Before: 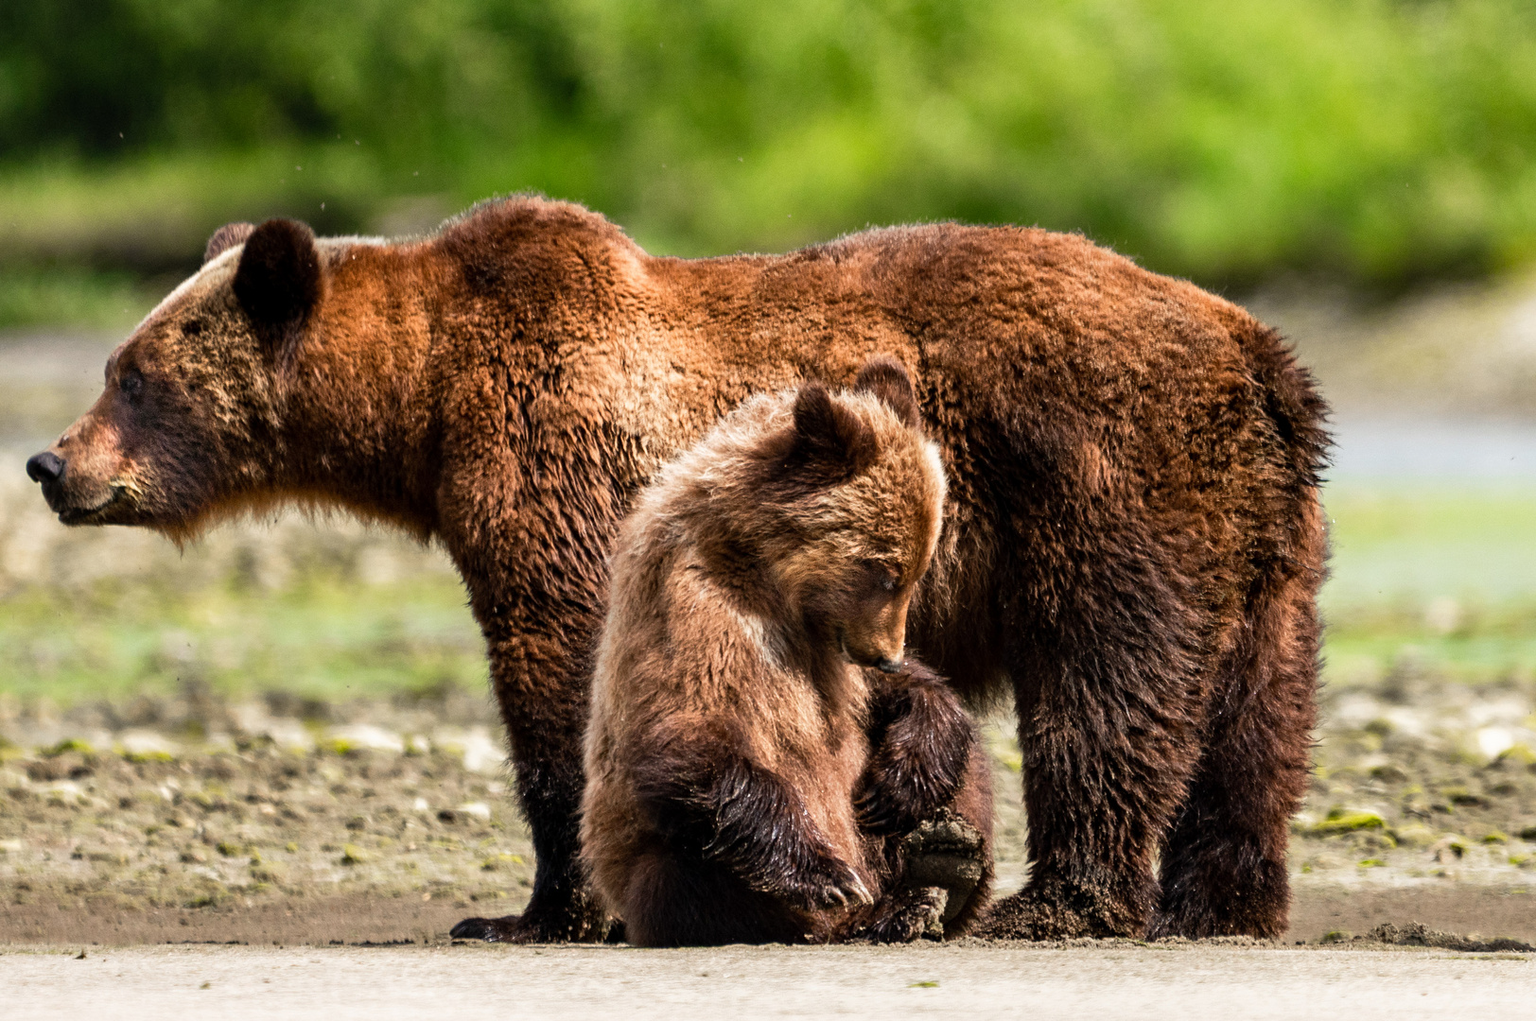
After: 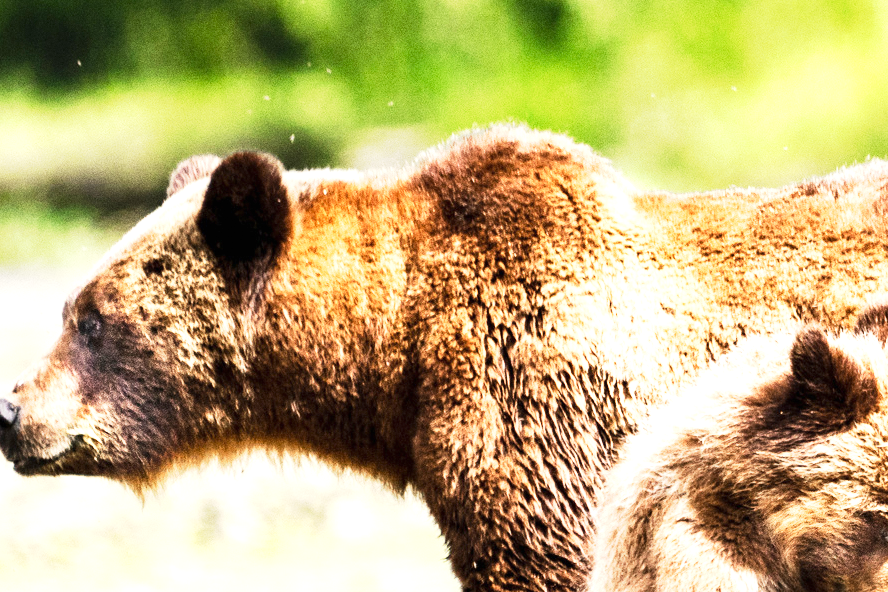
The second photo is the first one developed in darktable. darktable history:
grain: coarseness 0.09 ISO
tone equalizer: -8 EV -0.75 EV, -7 EV -0.7 EV, -6 EV -0.6 EV, -5 EV -0.4 EV, -3 EV 0.4 EV, -2 EV 0.6 EV, -1 EV 0.7 EV, +0 EV 0.75 EV, edges refinement/feathering 500, mask exposure compensation -1.57 EV, preserve details no
base curve: curves: ch0 [(0, 0) (0.088, 0.125) (0.176, 0.251) (0.354, 0.501) (0.613, 0.749) (1, 0.877)], preserve colors none
crop and rotate: left 3.047%, top 7.509%, right 42.236%, bottom 37.598%
exposure: black level correction 0, exposure 1.45 EV, compensate exposure bias true, compensate highlight preservation false
